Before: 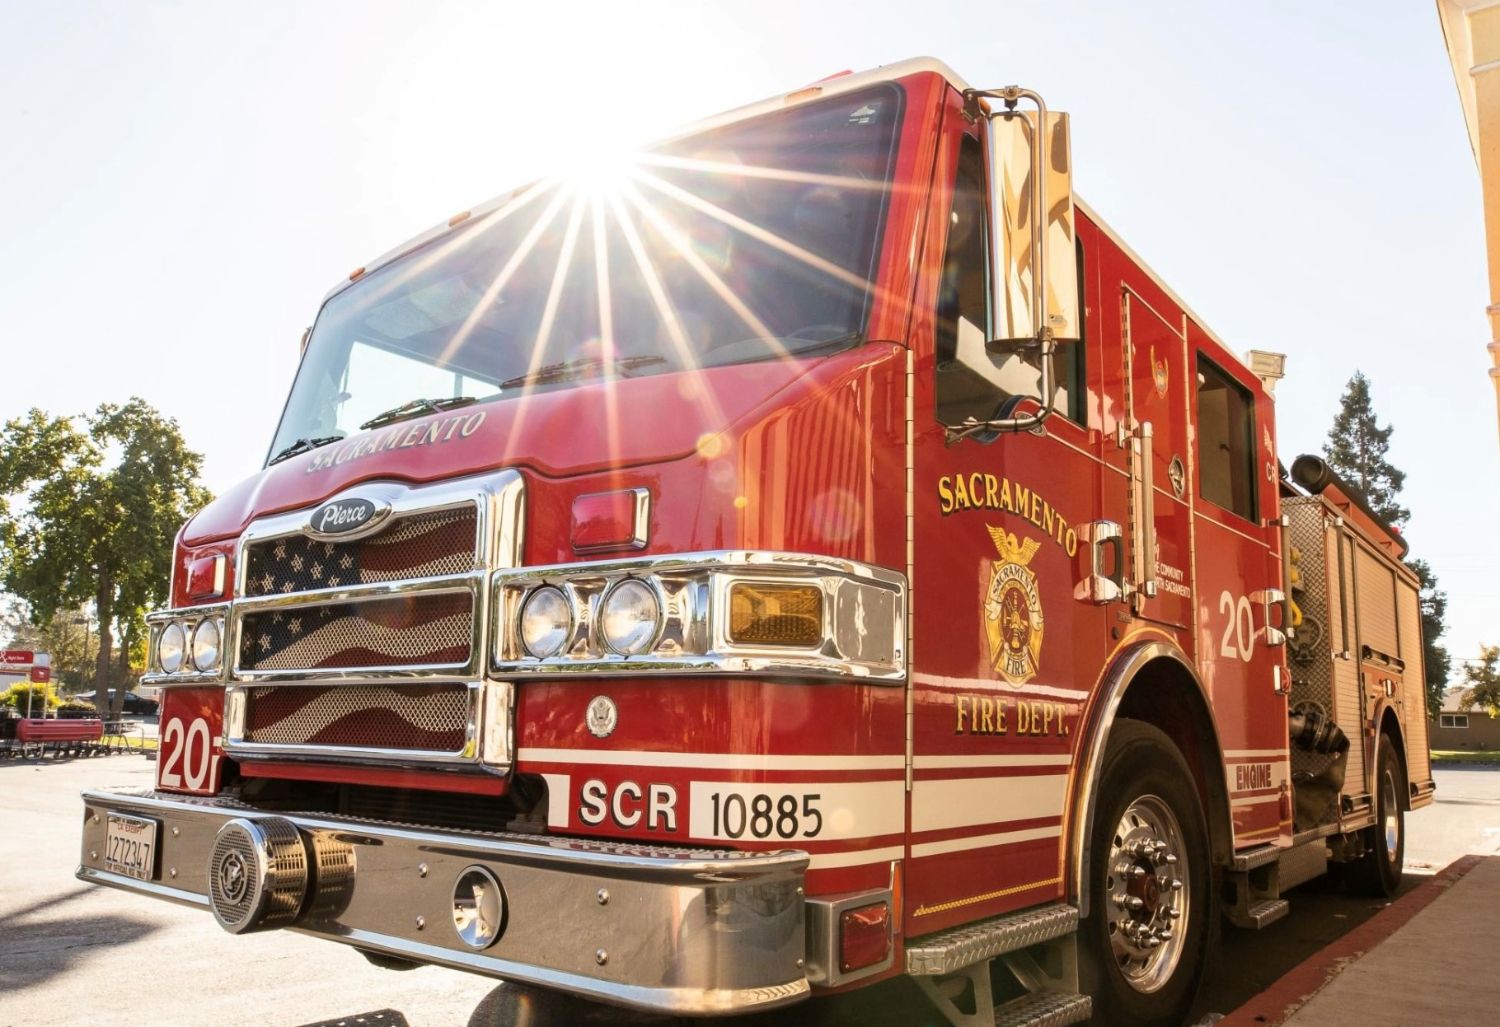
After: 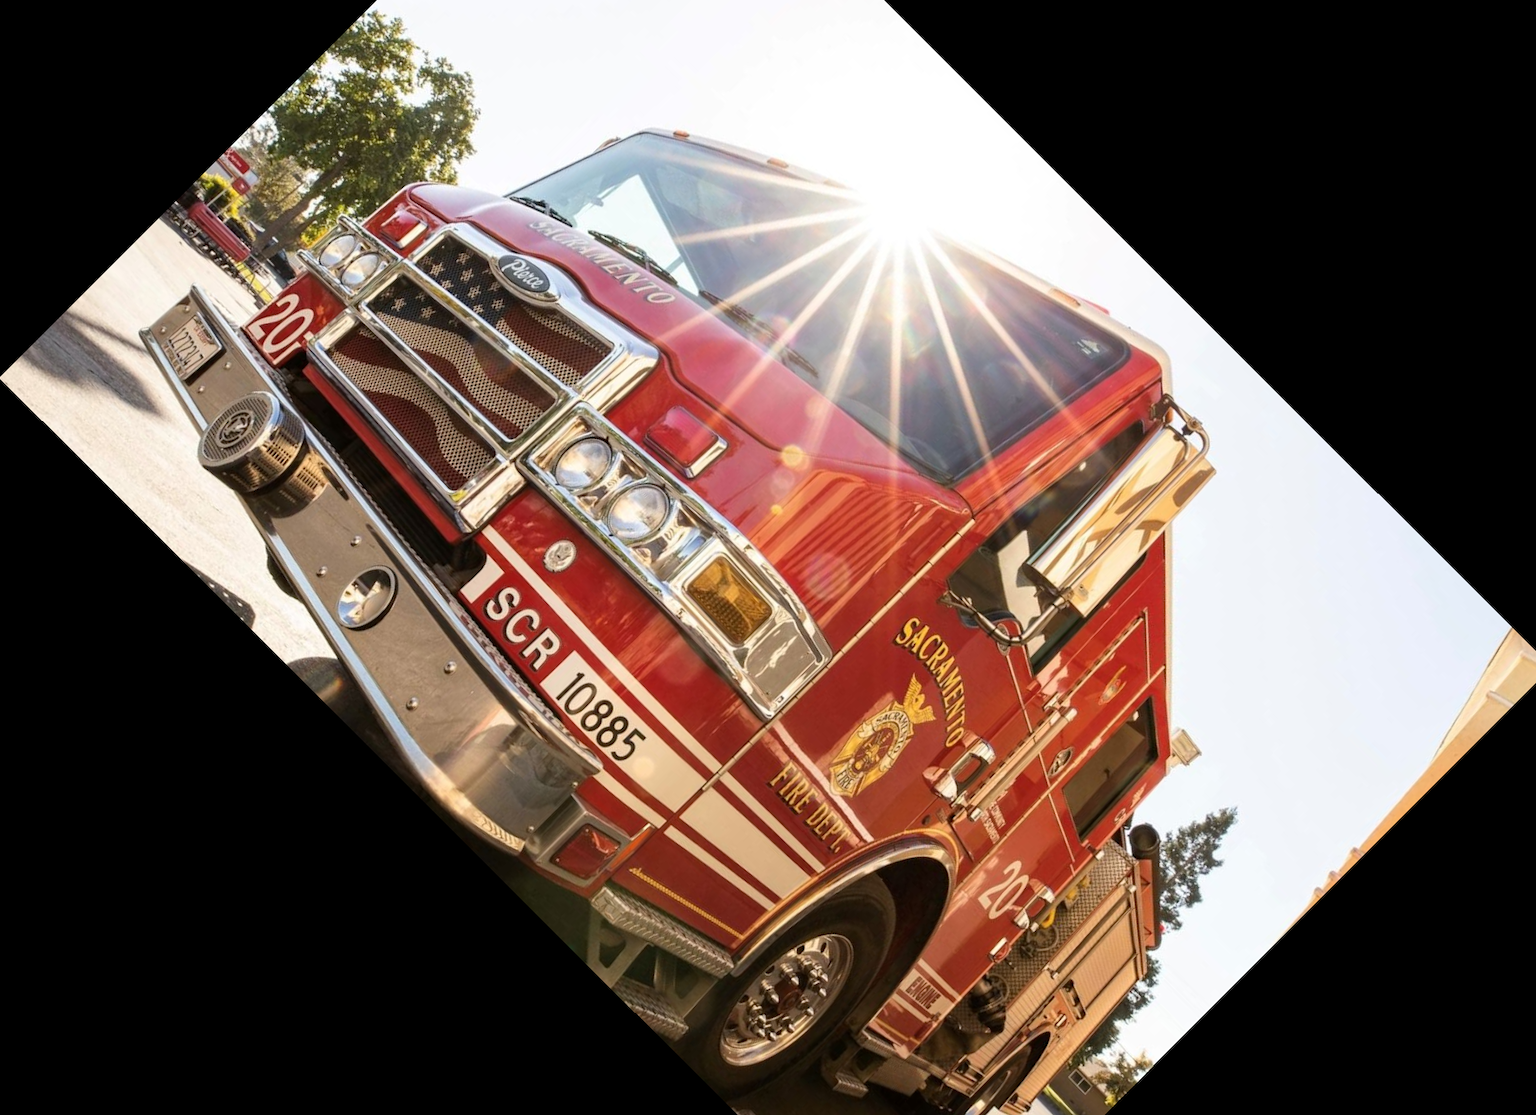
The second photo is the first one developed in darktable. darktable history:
crop and rotate: angle -44.96°, top 16.308%, right 0.924%, bottom 11.699%
